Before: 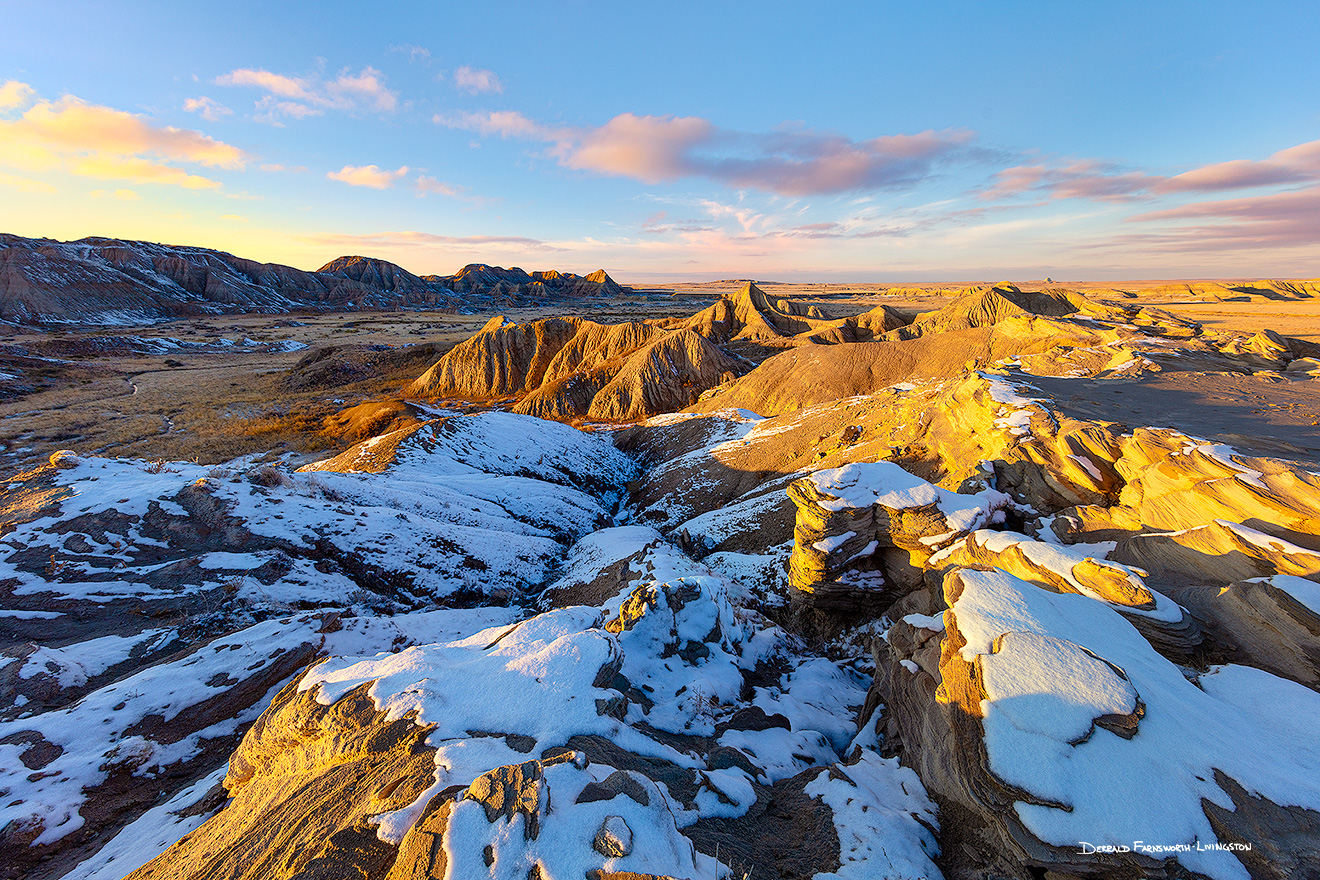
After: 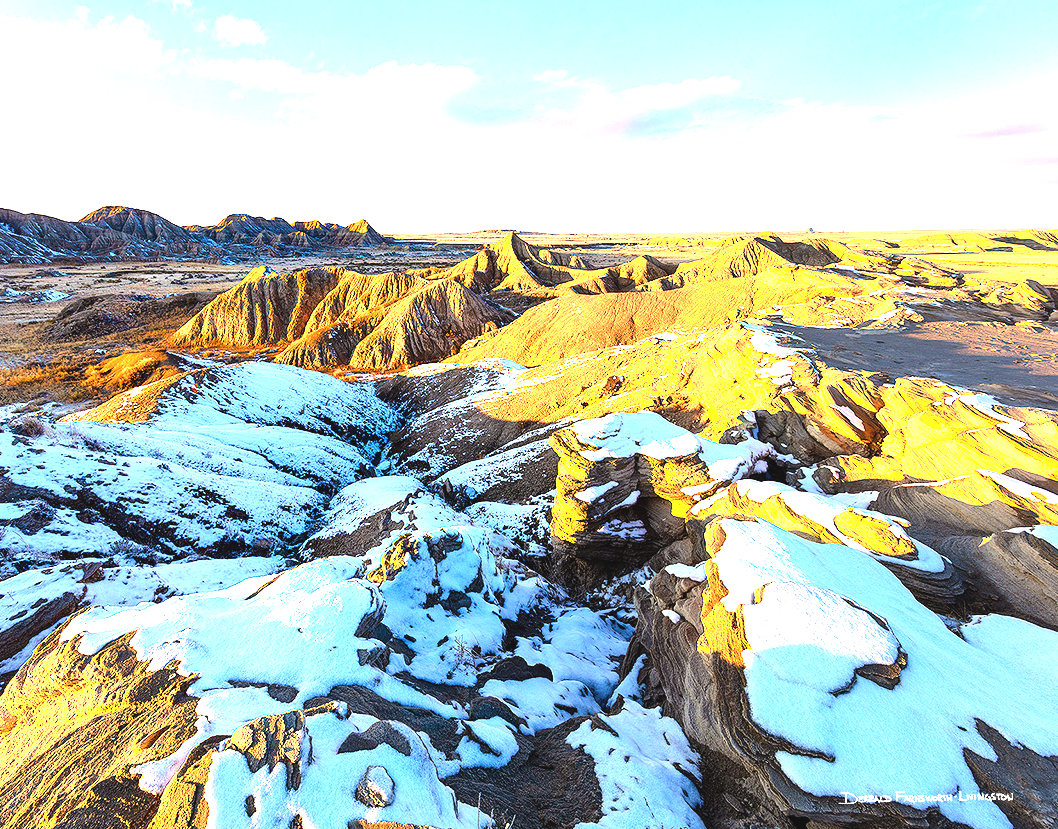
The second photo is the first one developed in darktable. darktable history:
exposure: black level correction -0.005, exposure 1.008 EV, compensate exposure bias true, compensate highlight preservation false
crop and rotate: left 18.113%, top 5.744%, right 1.73%
tone equalizer: -8 EV -0.782 EV, -7 EV -0.697 EV, -6 EV -0.593 EV, -5 EV -0.377 EV, -3 EV 0.399 EV, -2 EV 0.6 EV, -1 EV 0.691 EV, +0 EV 0.778 EV, edges refinement/feathering 500, mask exposure compensation -1.57 EV, preserve details no
